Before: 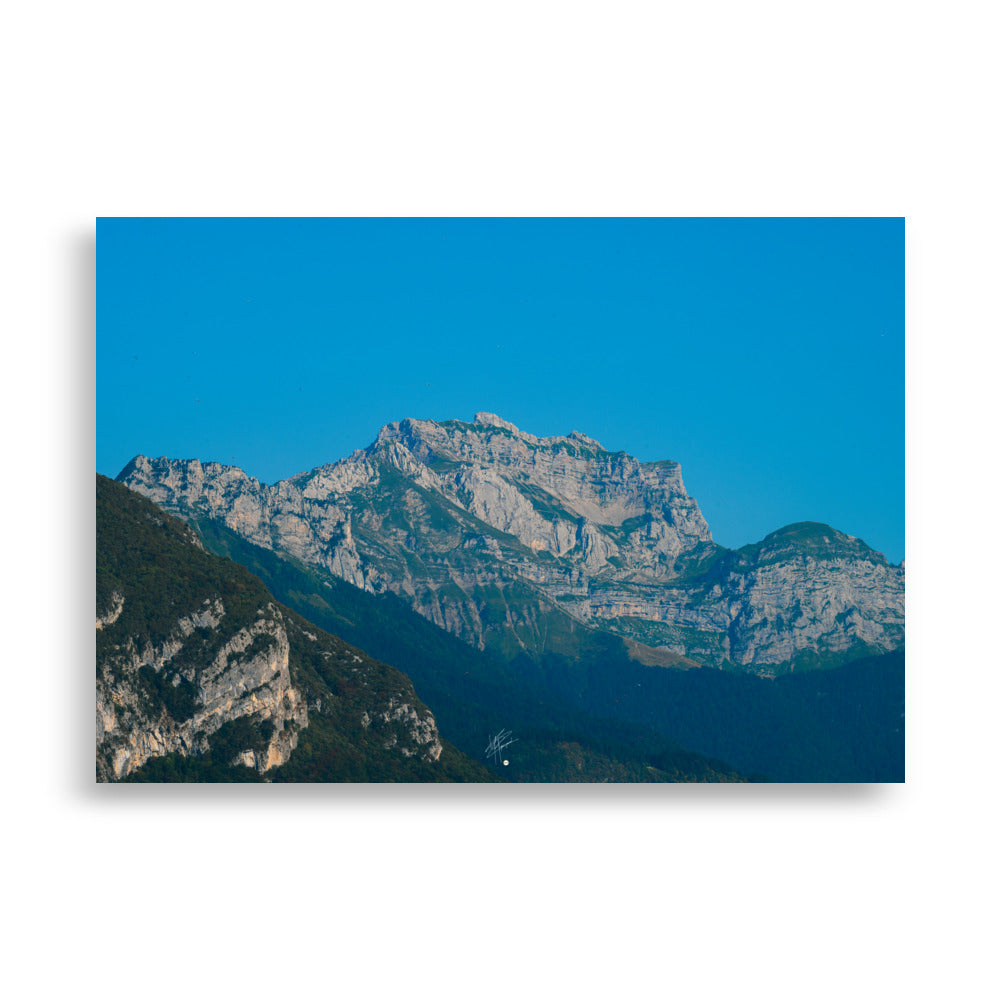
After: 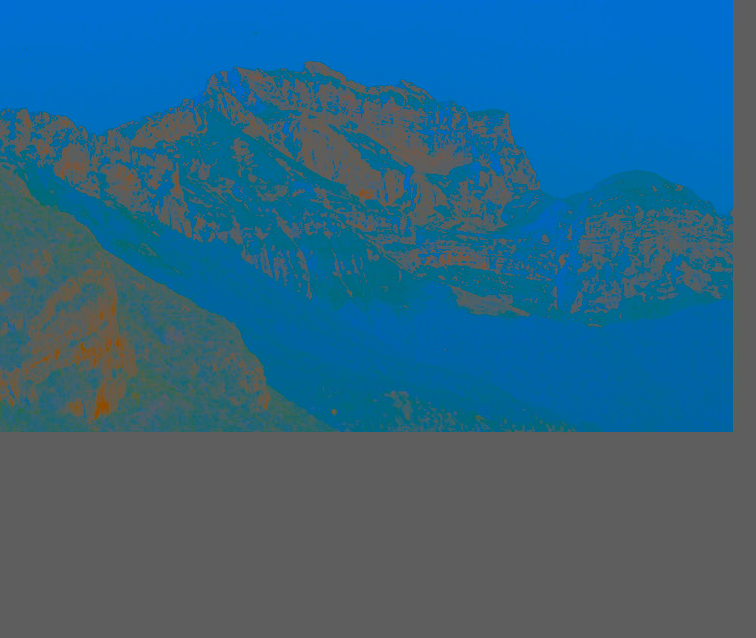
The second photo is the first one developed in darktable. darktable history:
contrast brightness saturation: contrast -0.99, brightness -0.17, saturation 0.75
crop and rotate: left 17.299%, top 35.115%, right 7.015%, bottom 1.024%
